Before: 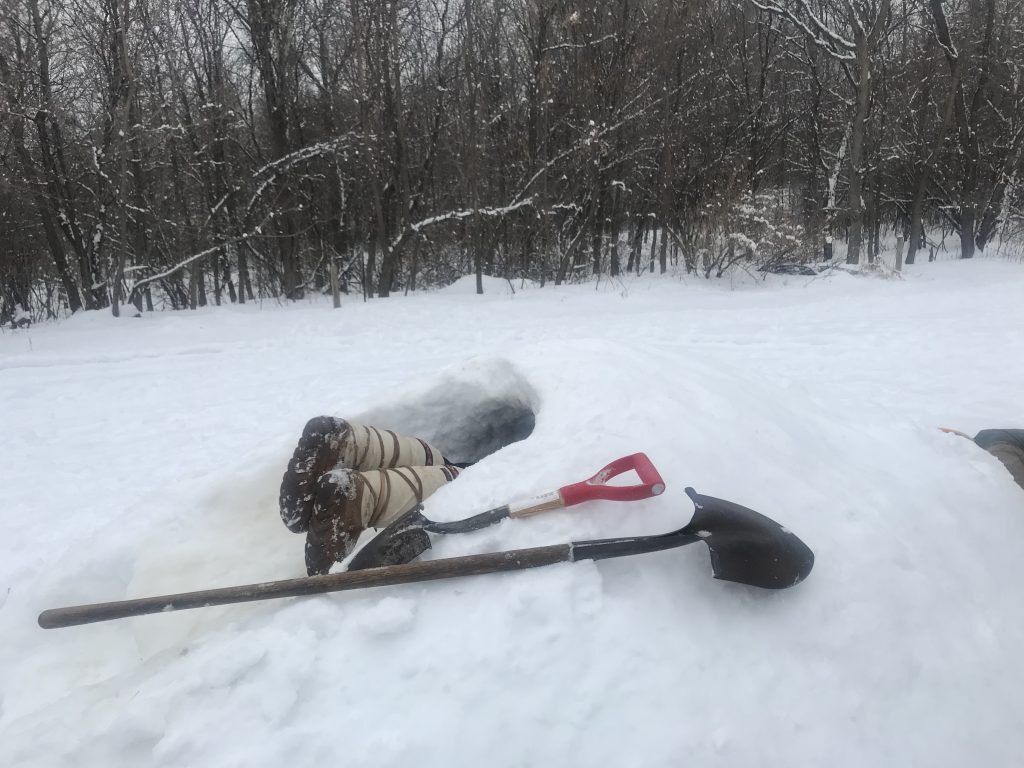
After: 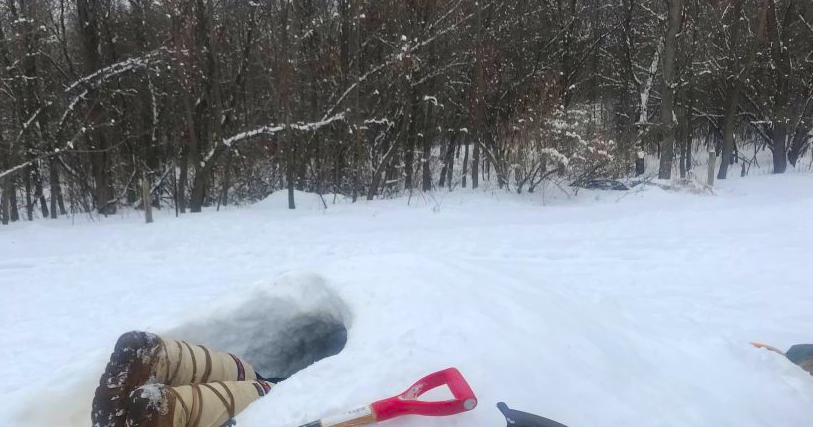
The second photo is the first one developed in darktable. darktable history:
crop: left 18.38%, top 11.092%, right 2.134%, bottom 33.217%
color correction: saturation 1.8
